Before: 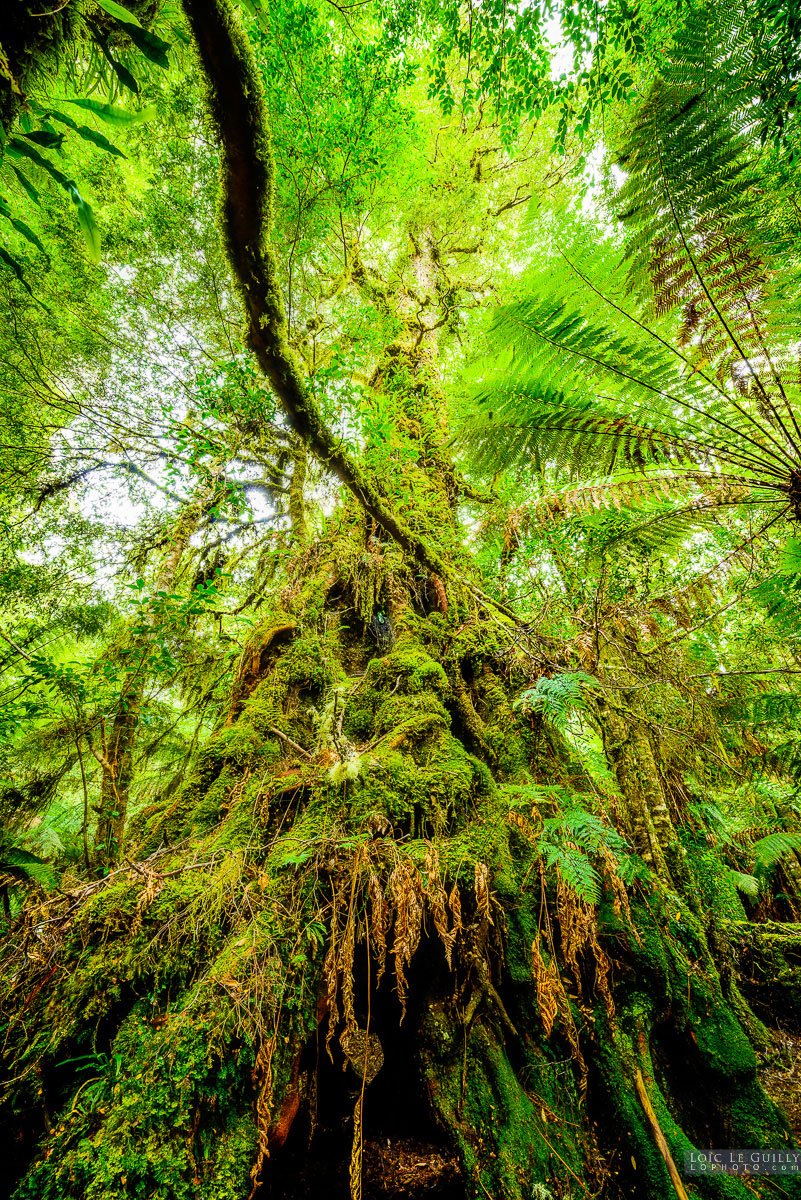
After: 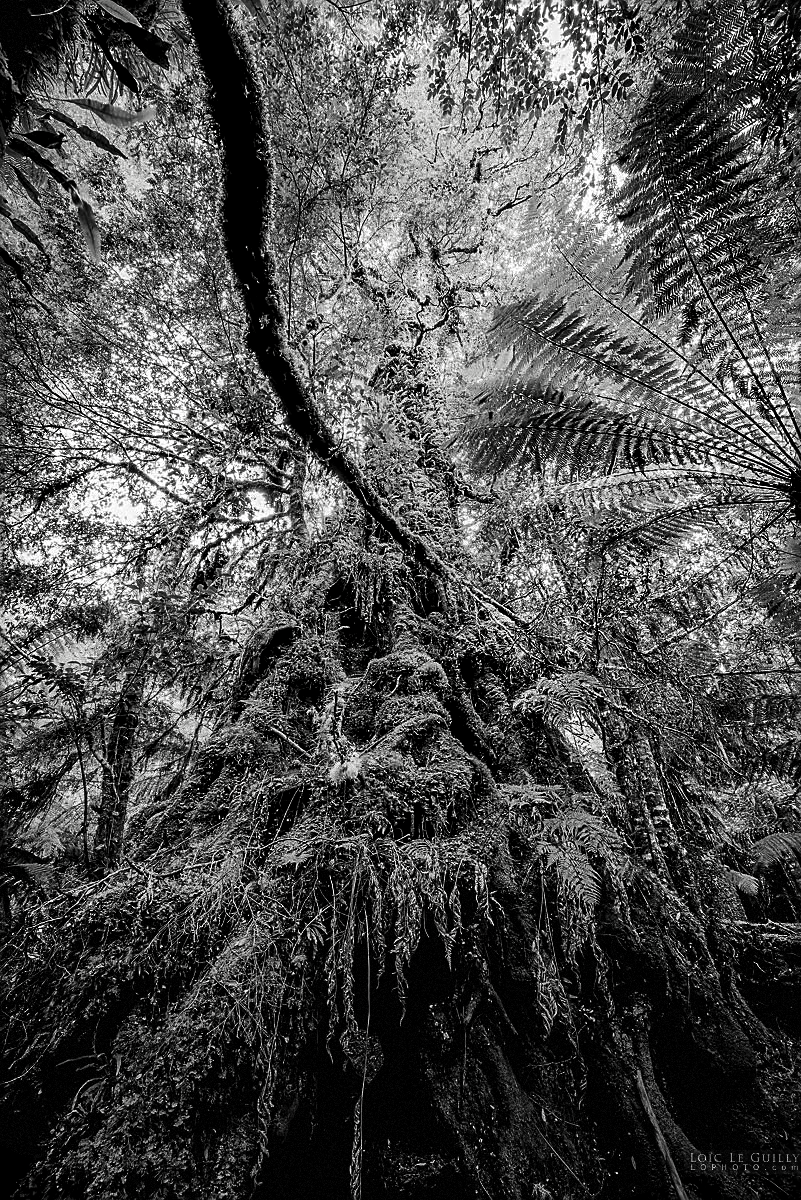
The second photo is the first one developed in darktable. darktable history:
sharpen: on, module defaults
contrast brightness saturation: contrast -0.032, brightness -0.603, saturation -0.993
vignetting: fall-off radius 61.19%, center (-0.052, -0.355), dithering 8-bit output
local contrast: mode bilateral grid, contrast 19, coarseness 50, detail 148%, midtone range 0.2
